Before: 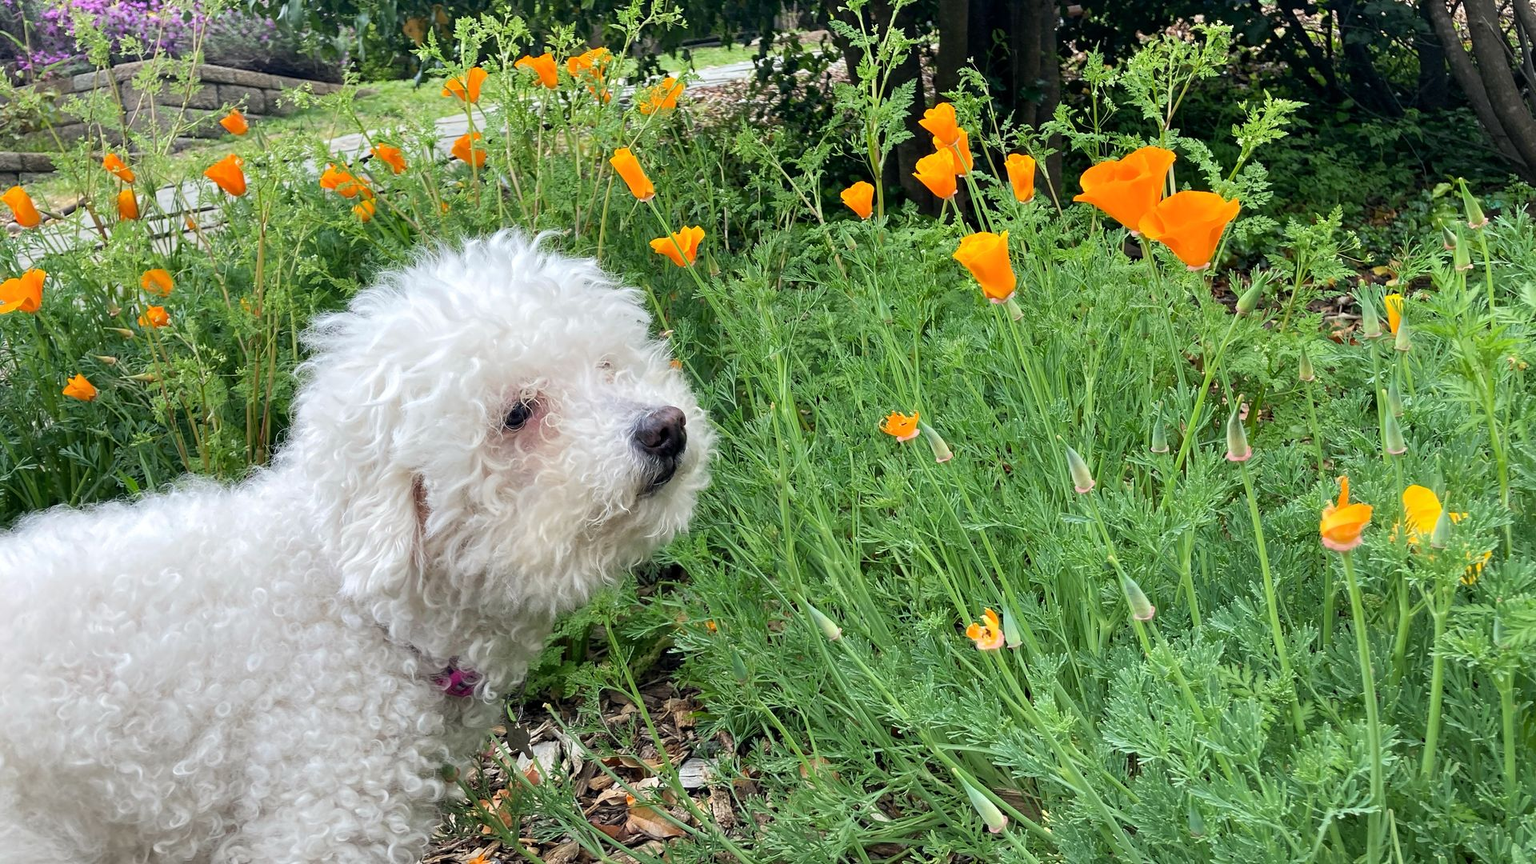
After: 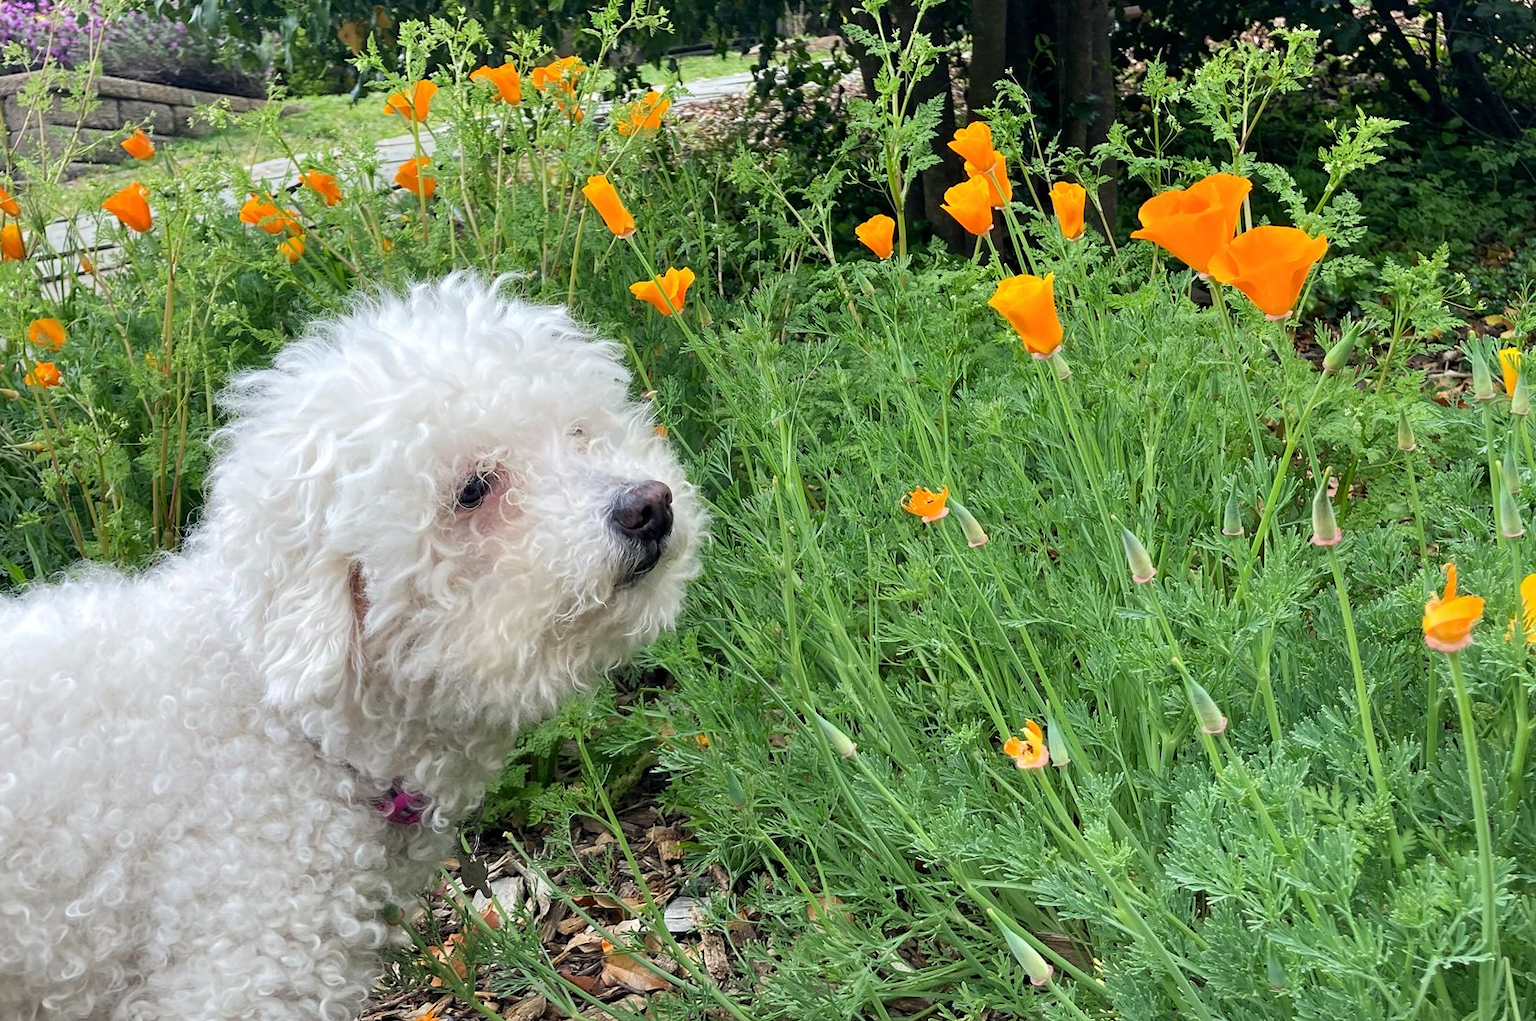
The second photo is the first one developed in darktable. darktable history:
crop: left 7.656%, right 7.792%
